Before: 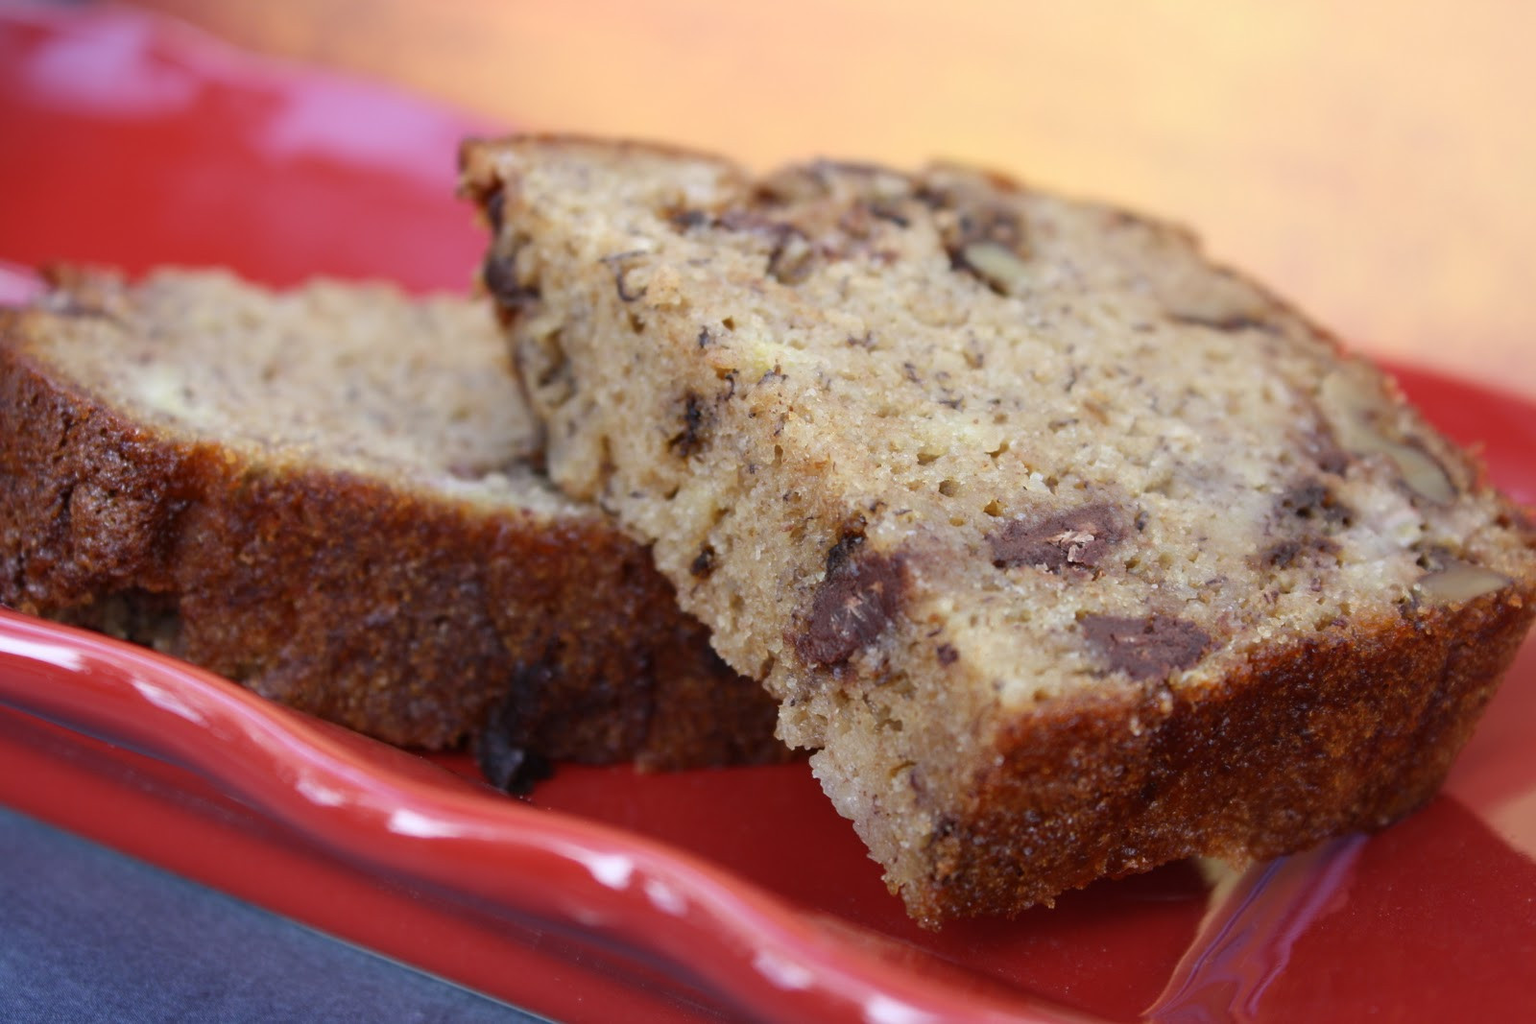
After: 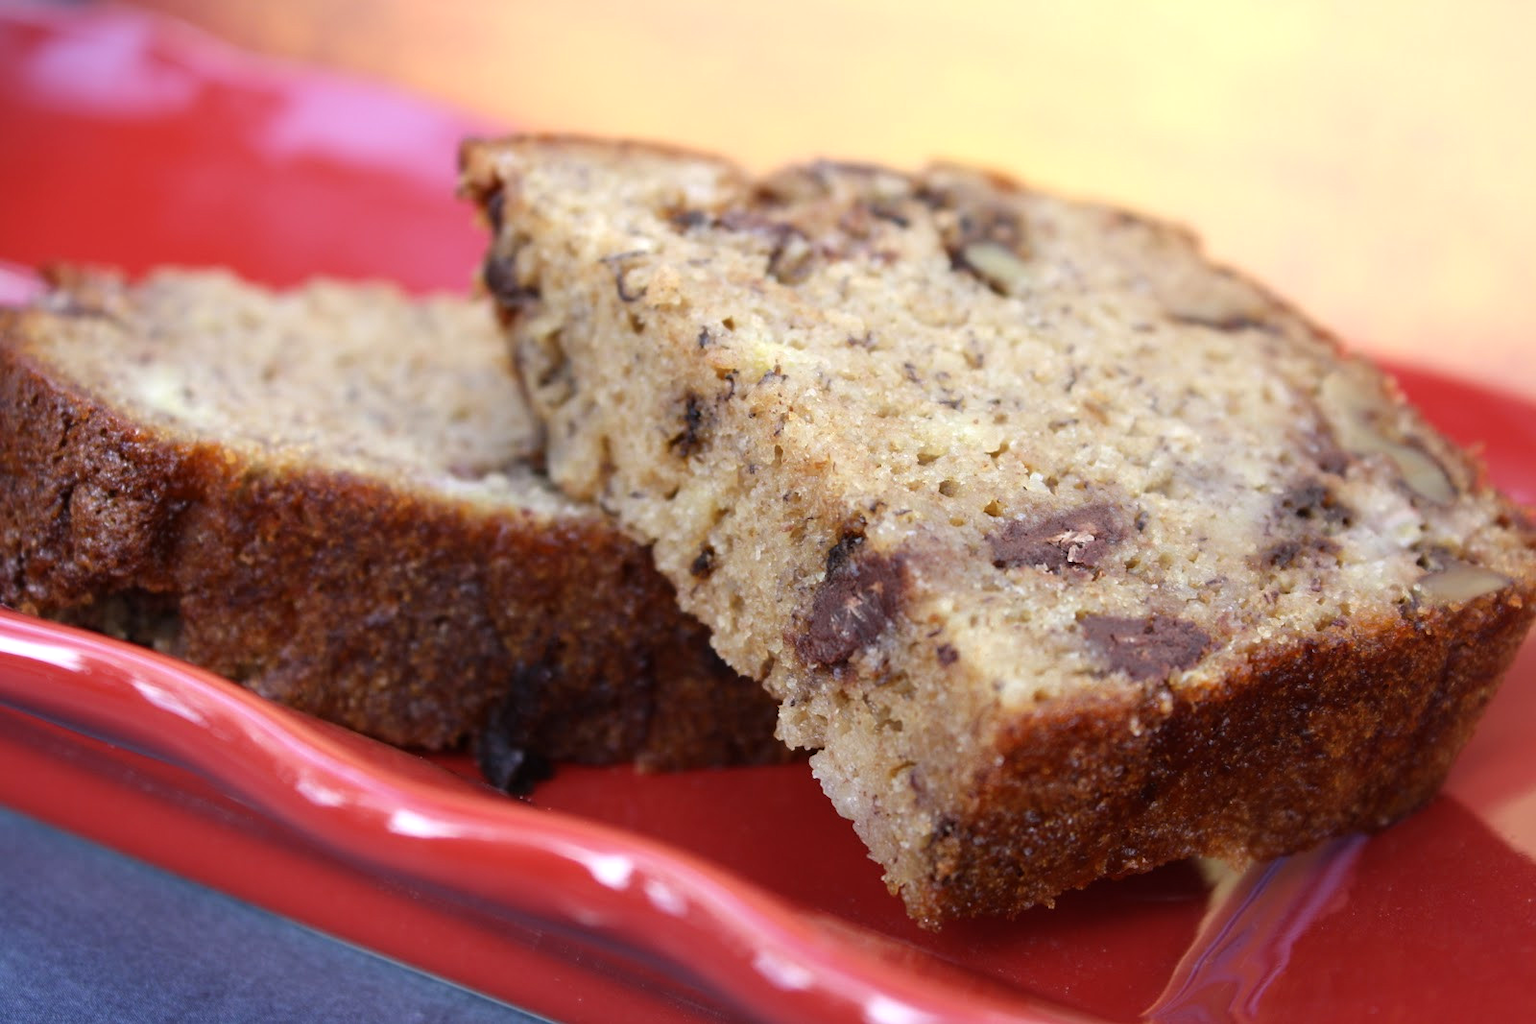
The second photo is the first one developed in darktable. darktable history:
tone equalizer: -8 EV -0.448 EV, -7 EV -0.378 EV, -6 EV -0.328 EV, -5 EV -0.219 EV, -3 EV 0.249 EV, -2 EV 0.348 EV, -1 EV 0.363 EV, +0 EV 0.447 EV, mask exposure compensation -0.513 EV
